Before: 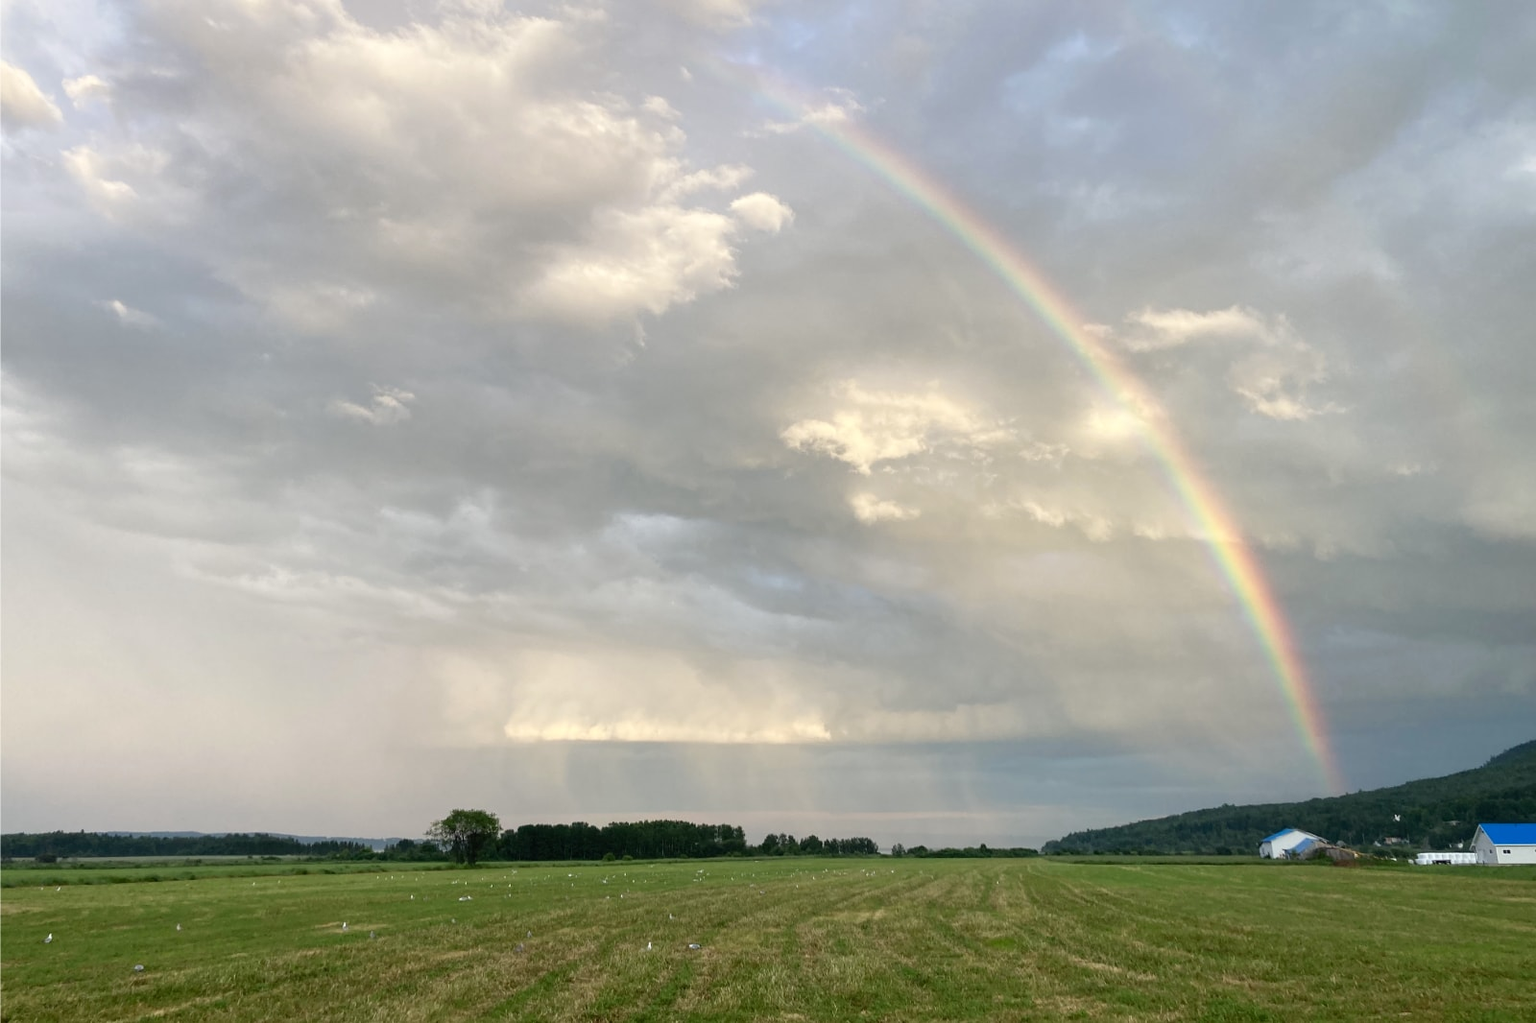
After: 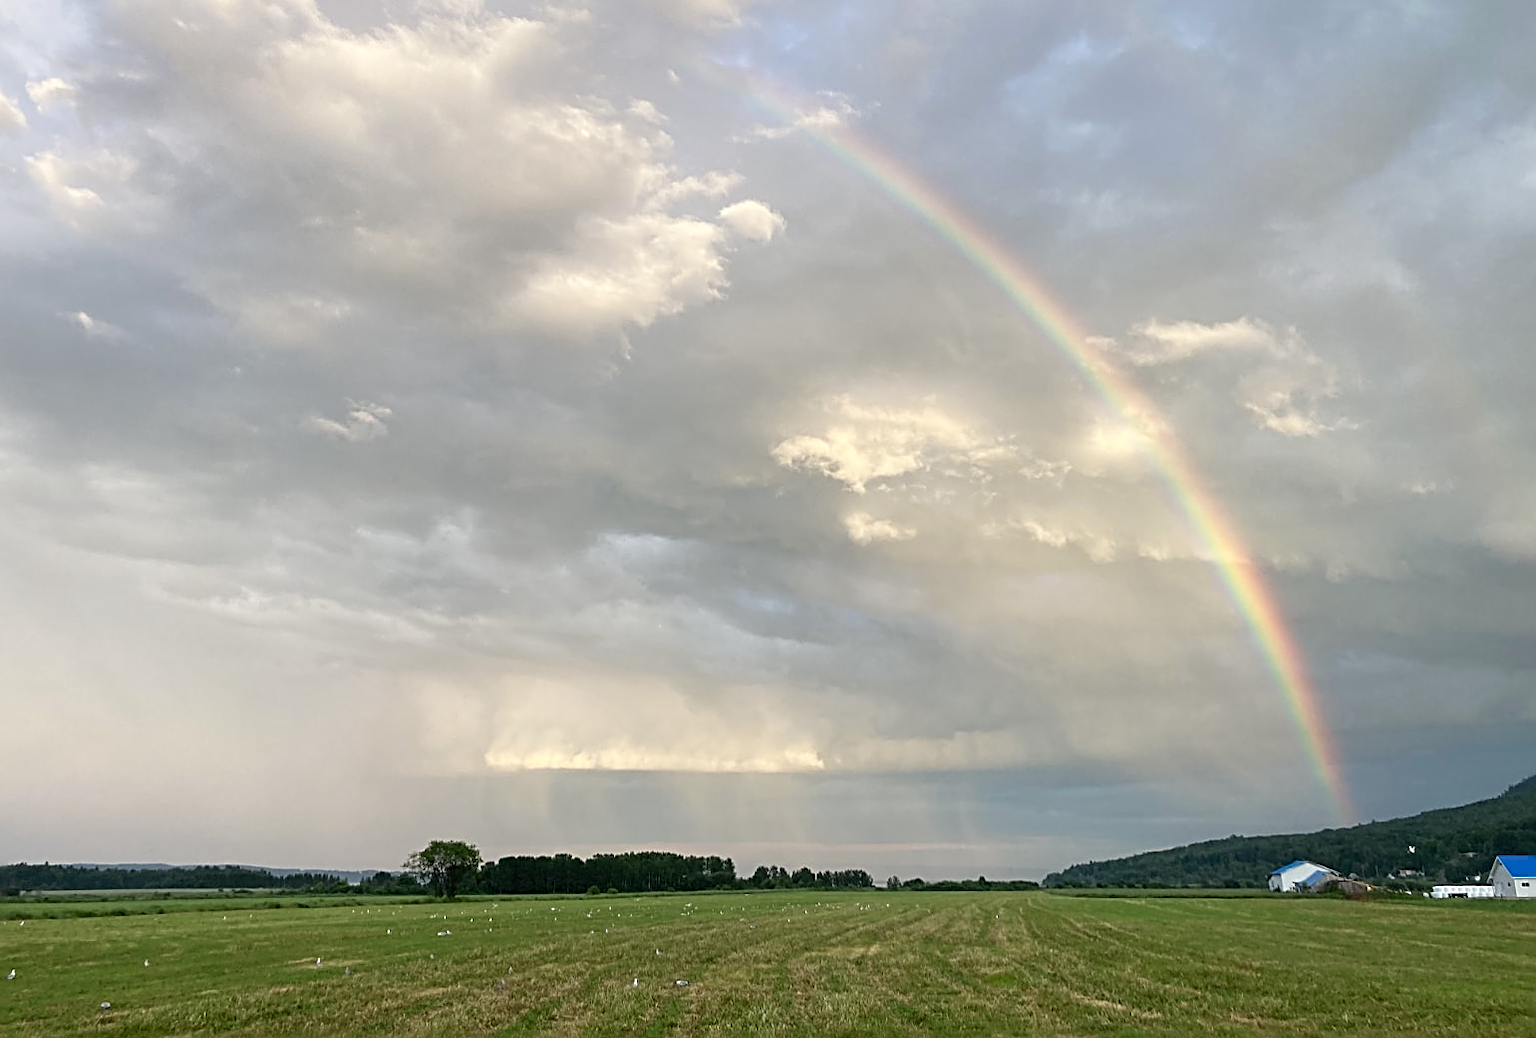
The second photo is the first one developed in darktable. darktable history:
crop and rotate: left 2.536%, right 1.107%, bottom 2.246%
sharpen: radius 2.817, amount 0.715
